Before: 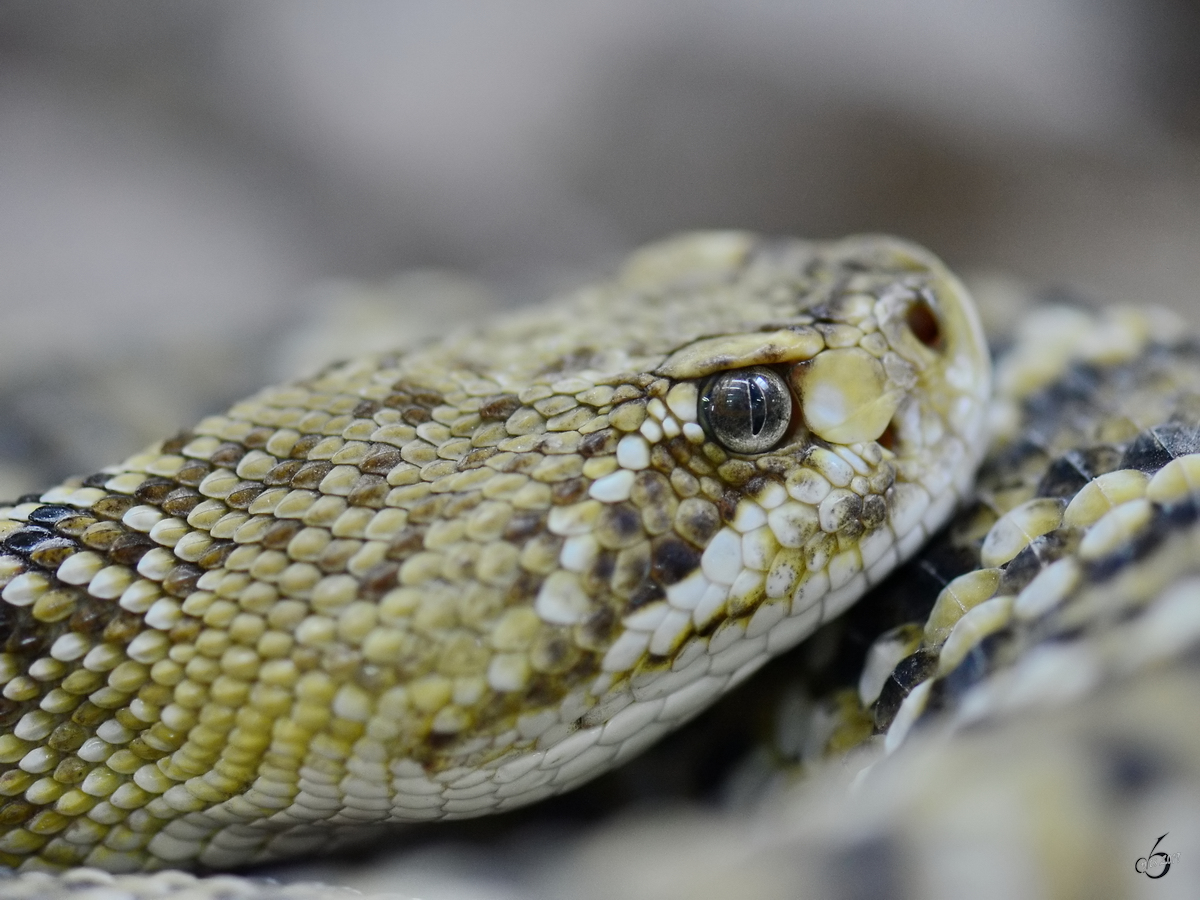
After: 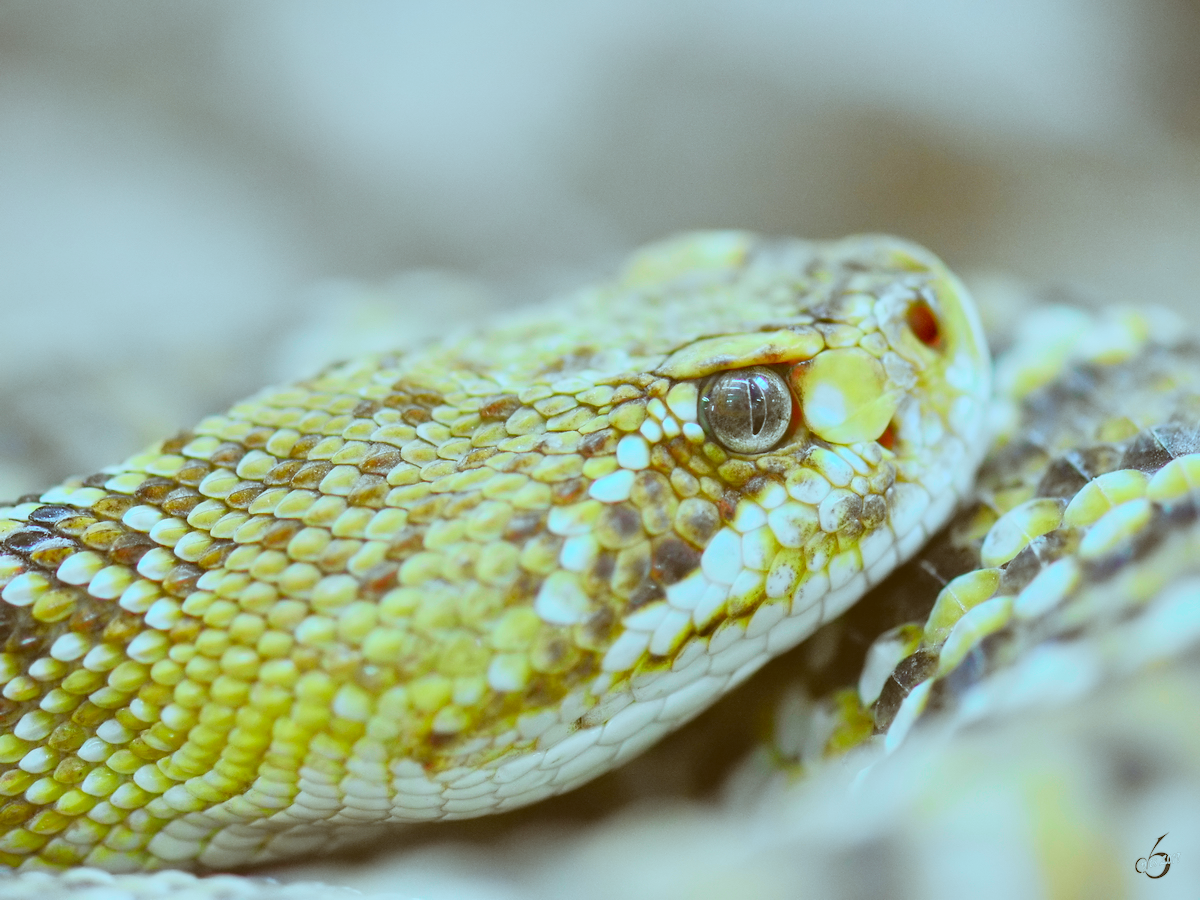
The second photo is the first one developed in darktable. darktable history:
color correction: highlights a* -14.49, highlights b* -16.6, shadows a* 10.37, shadows b* 29.32
exposure: black level correction 0, exposure 1.099 EV, compensate highlight preservation false
tone curve: curves: ch0 [(0, 0.013) (0.137, 0.121) (0.326, 0.386) (0.489, 0.573) (0.663, 0.749) (0.854, 0.897) (1, 0.974)]; ch1 [(0, 0) (0.366, 0.367) (0.475, 0.453) (0.494, 0.493) (0.504, 0.497) (0.544, 0.579) (0.562, 0.619) (0.622, 0.694) (1, 1)]; ch2 [(0, 0) (0.333, 0.346) (0.375, 0.375) (0.424, 0.43) (0.476, 0.492) (0.502, 0.503) (0.533, 0.541) (0.572, 0.615) (0.605, 0.656) (0.641, 0.709) (1, 1)], color space Lab, independent channels, preserve colors none
contrast brightness saturation: contrast -0.276
shadows and highlights: shadows 25.99, white point adjustment -3.08, highlights -29.88
